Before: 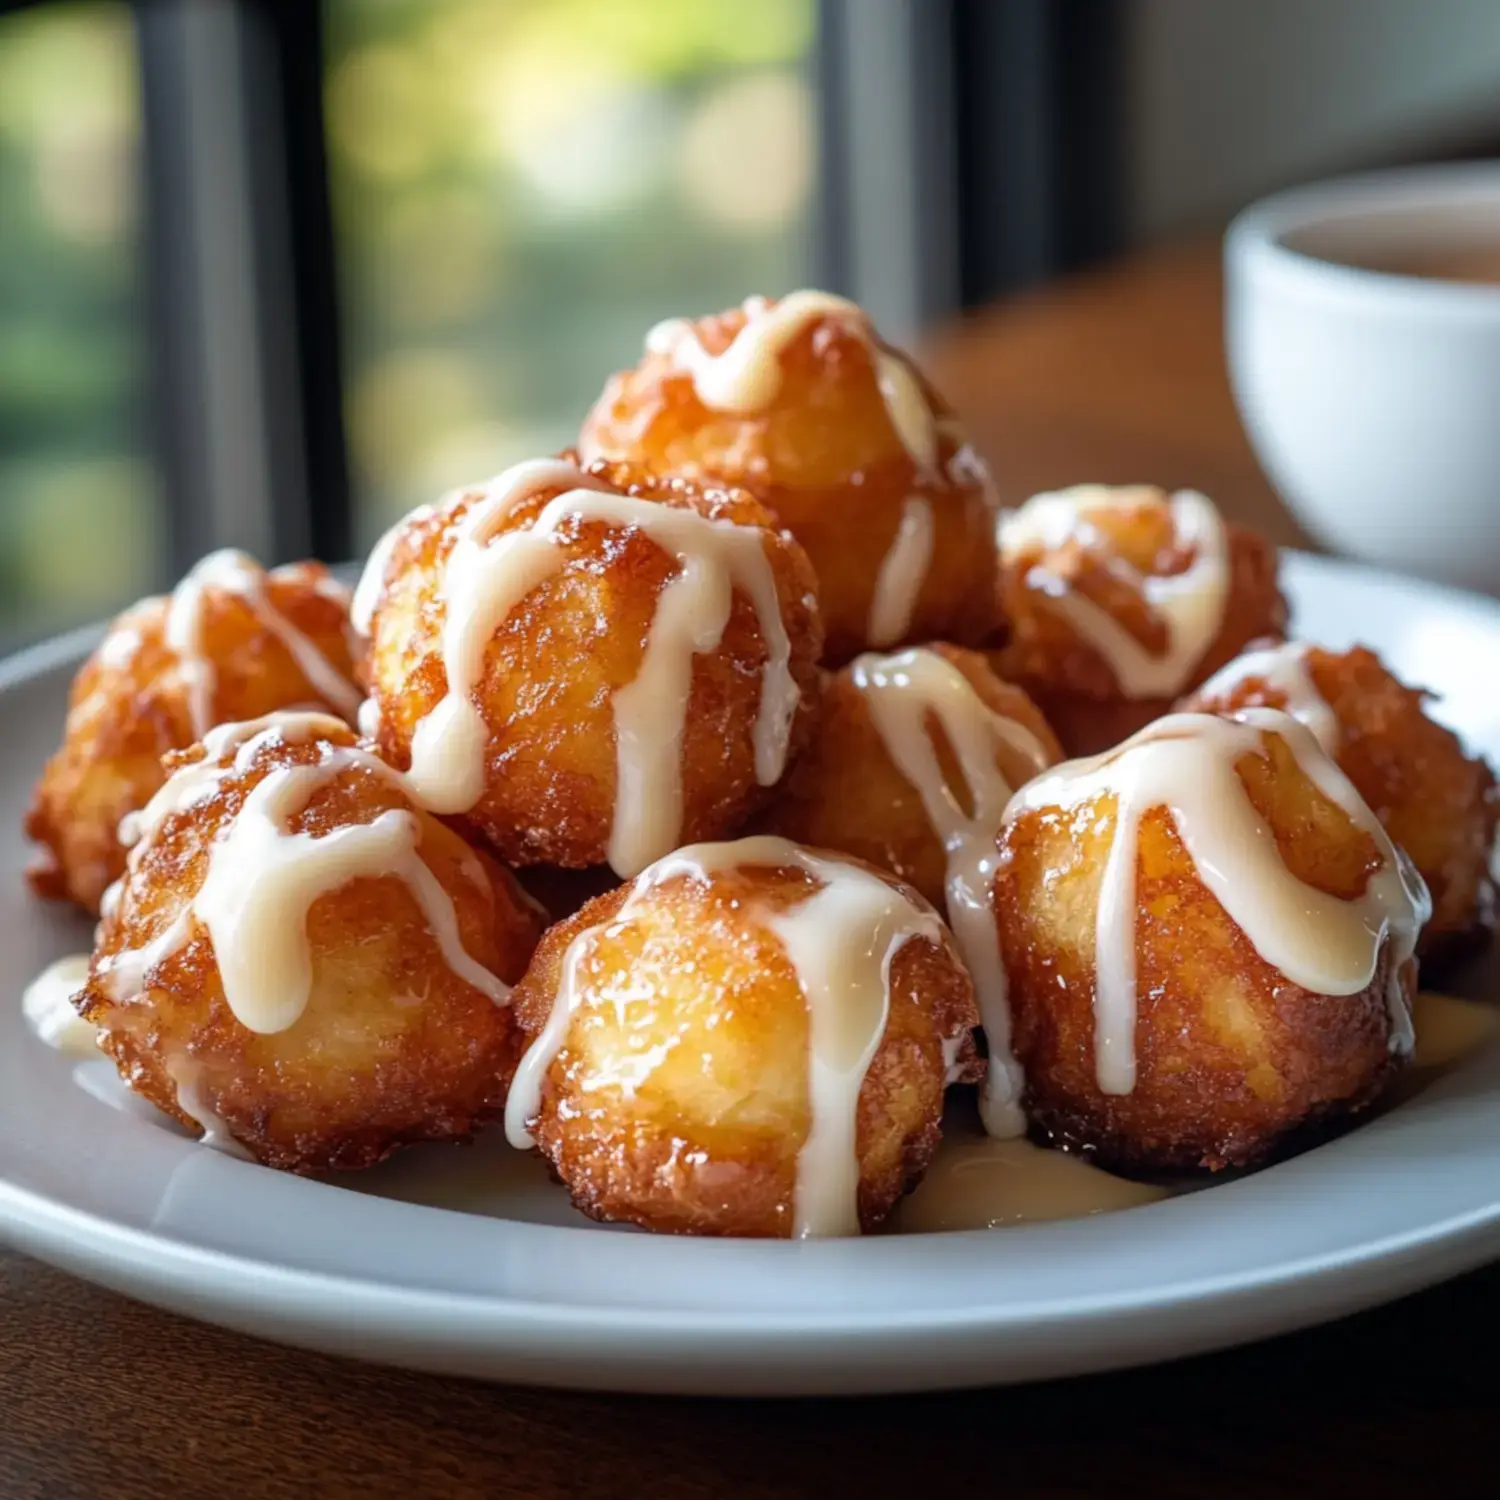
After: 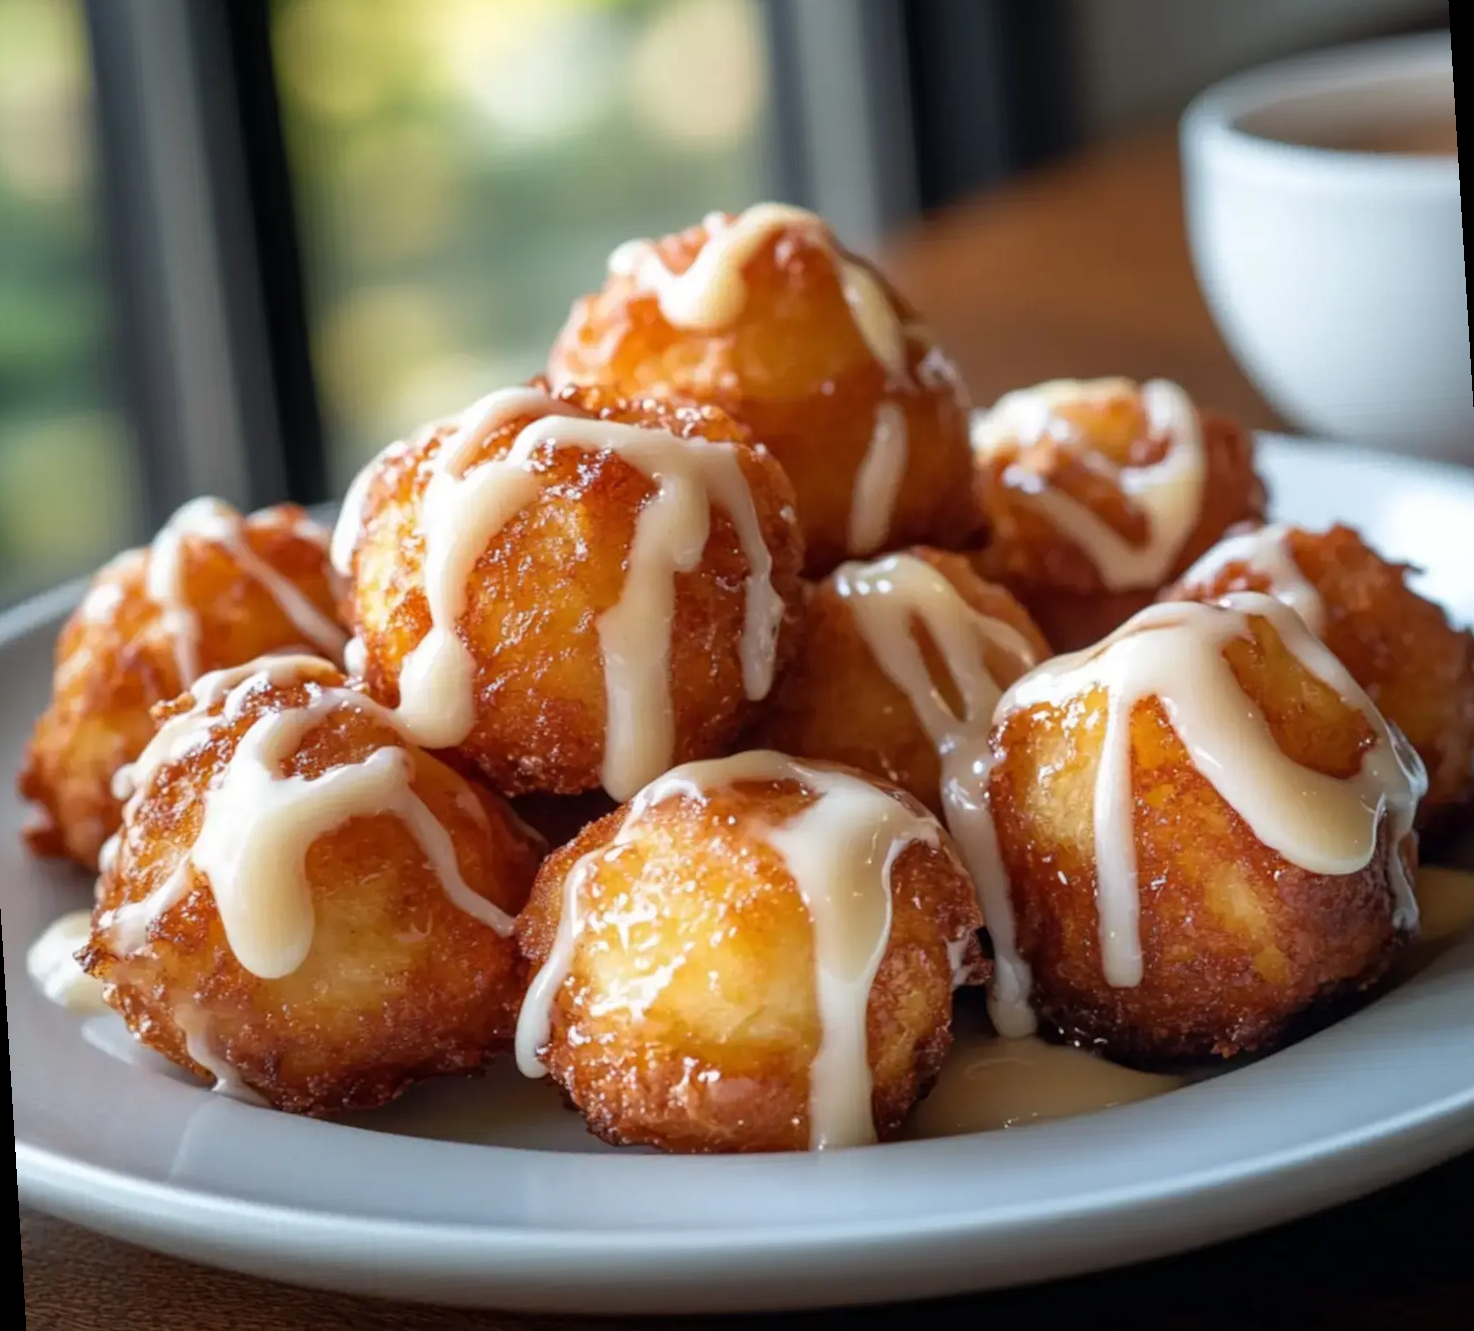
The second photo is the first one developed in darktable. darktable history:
rotate and perspective: rotation -3.52°, crop left 0.036, crop right 0.964, crop top 0.081, crop bottom 0.919
exposure: compensate highlight preservation false
